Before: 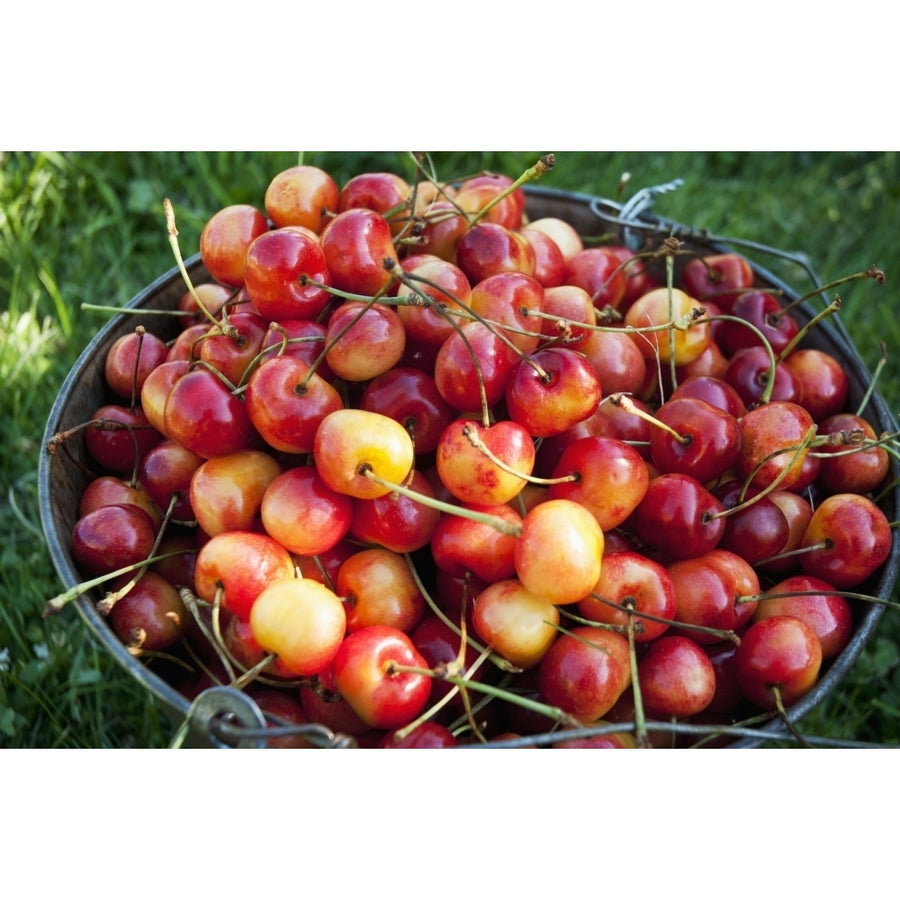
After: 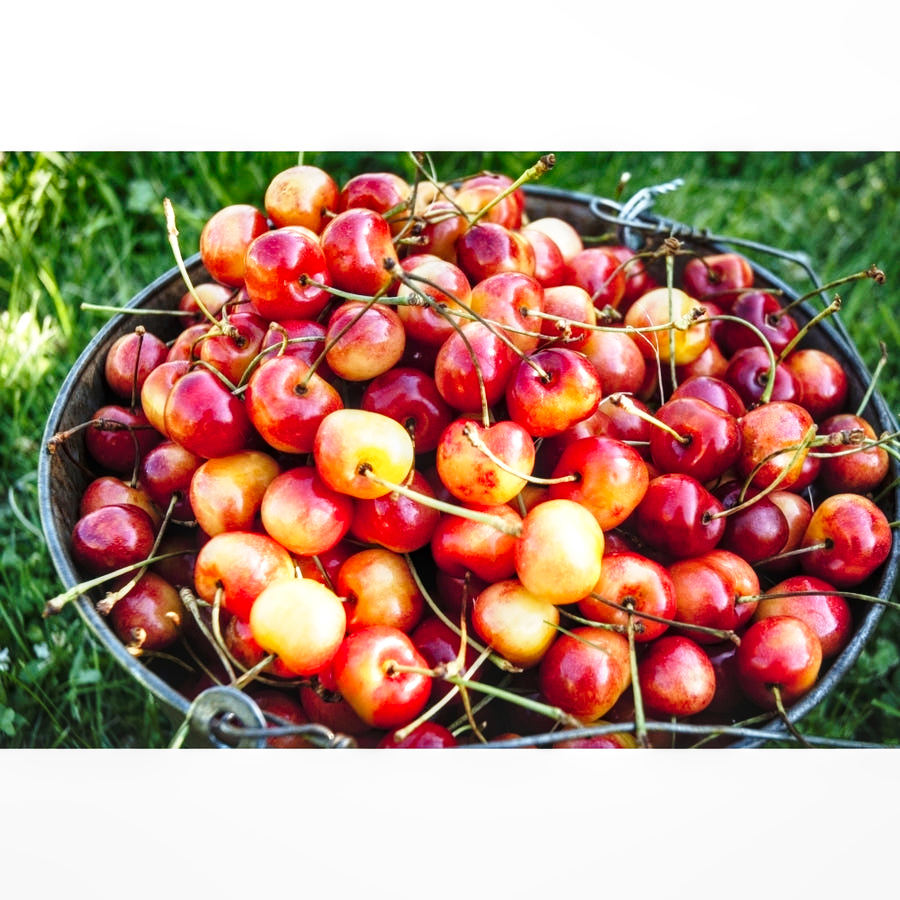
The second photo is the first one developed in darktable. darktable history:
local contrast: on, module defaults
base curve: curves: ch0 [(0, 0) (0.028, 0.03) (0.121, 0.232) (0.46, 0.748) (0.859, 0.968) (1, 1)], preserve colors none
shadows and highlights: white point adjustment 0.889, soften with gaussian
